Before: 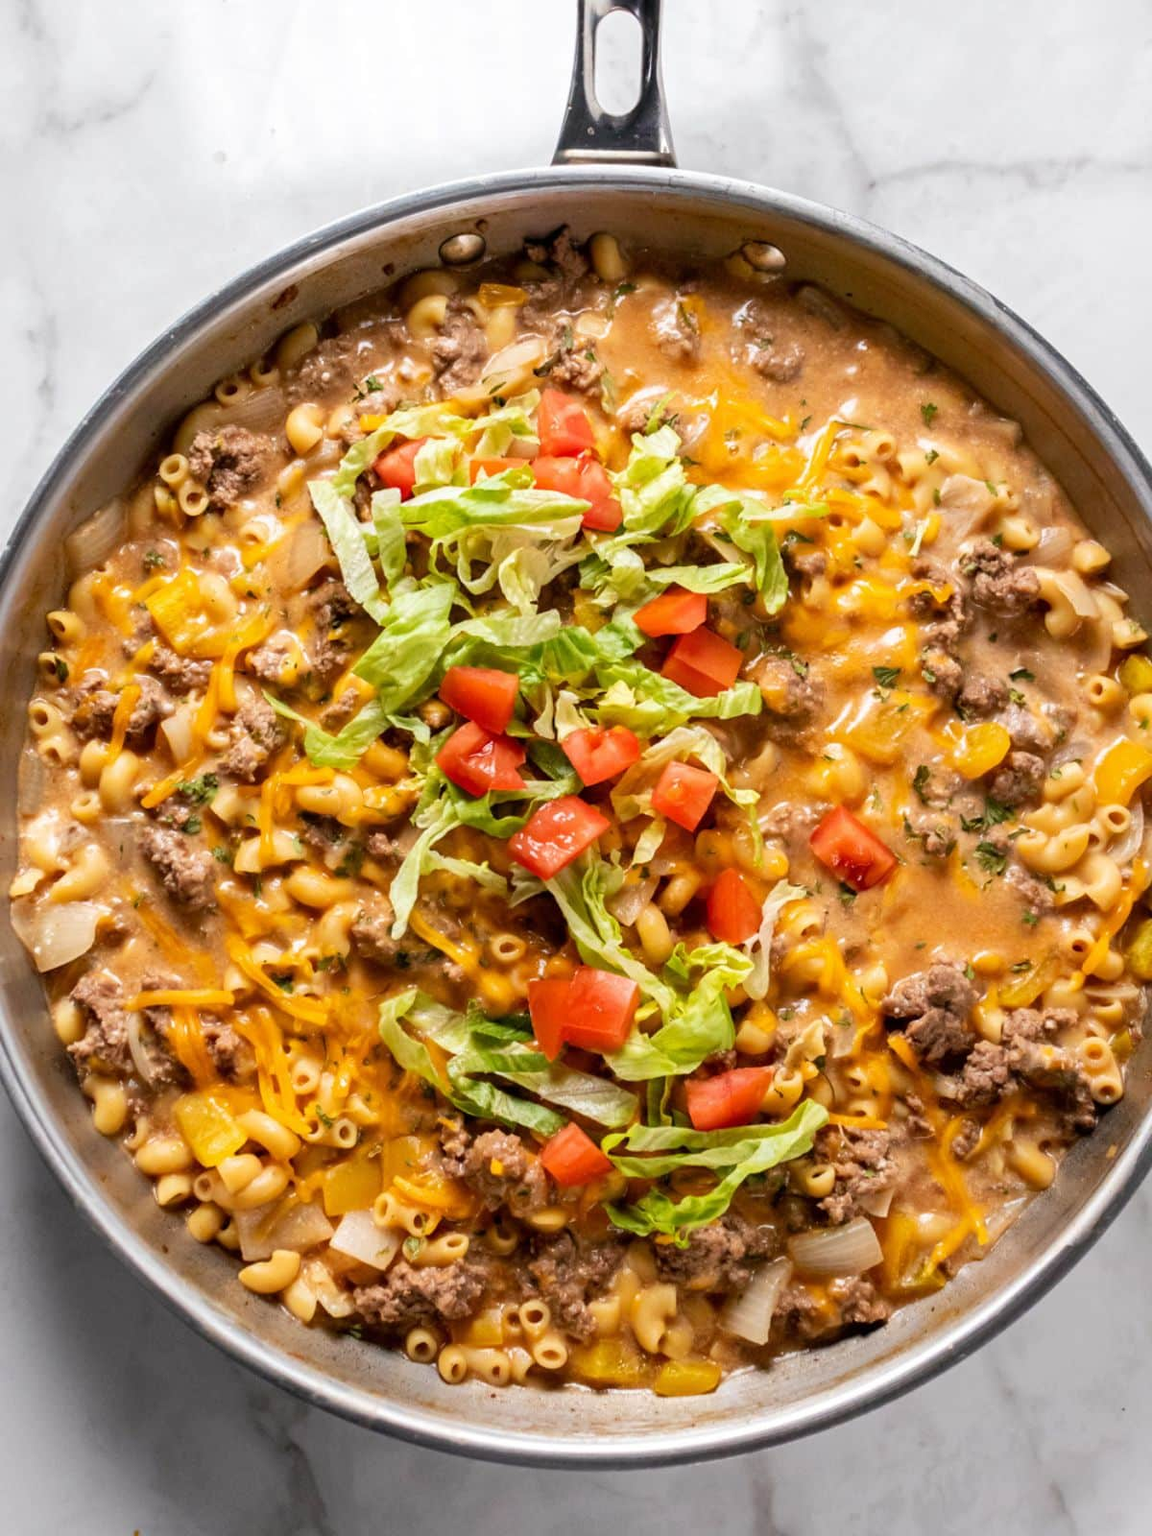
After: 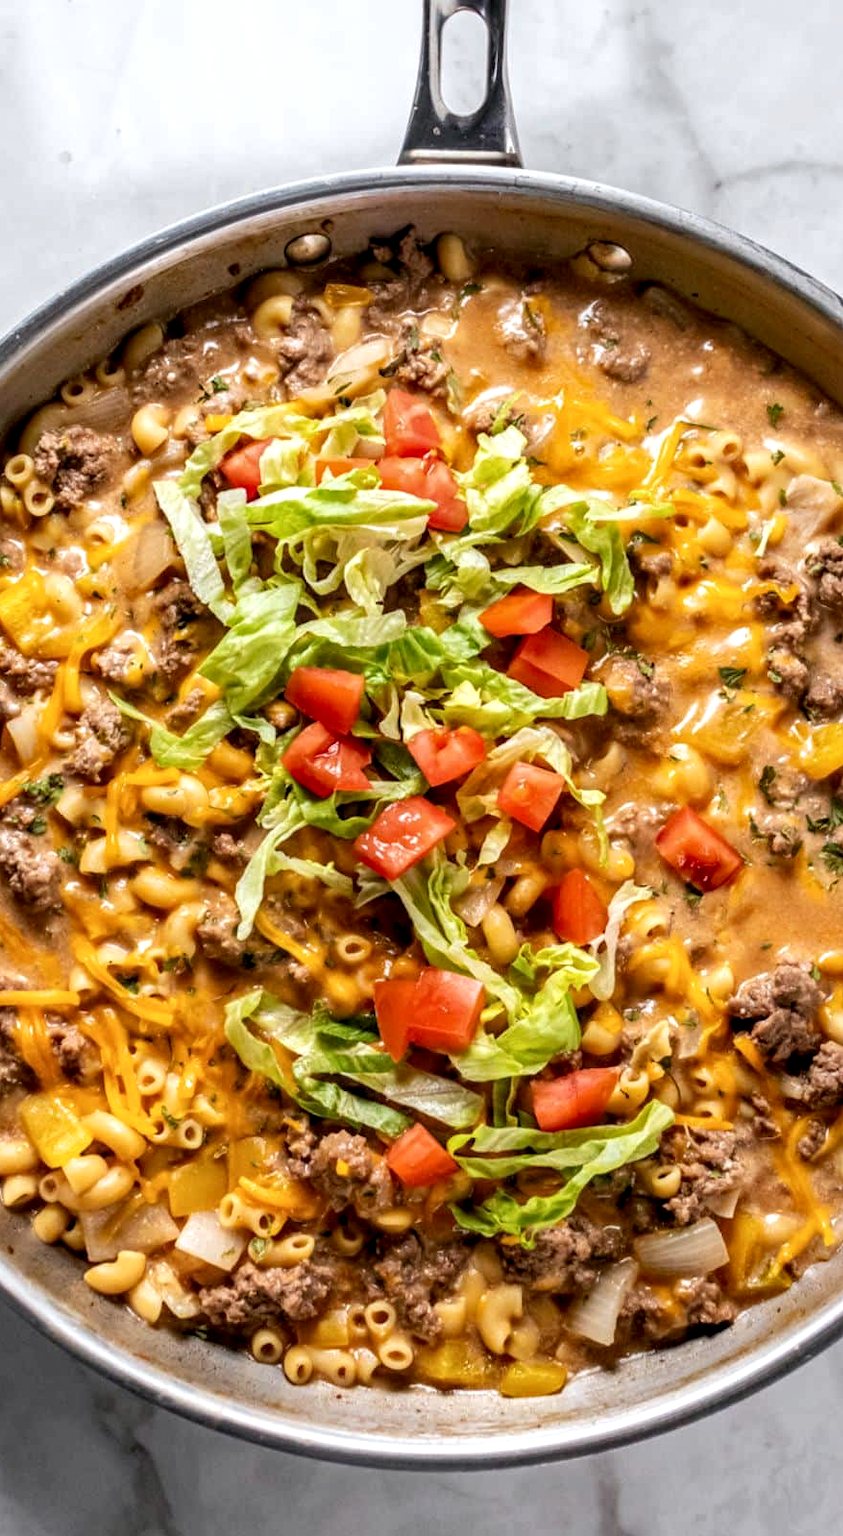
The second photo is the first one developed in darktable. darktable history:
white balance: red 0.988, blue 1.017
local contrast: detail 142%
crop: left 13.443%, right 13.31%
